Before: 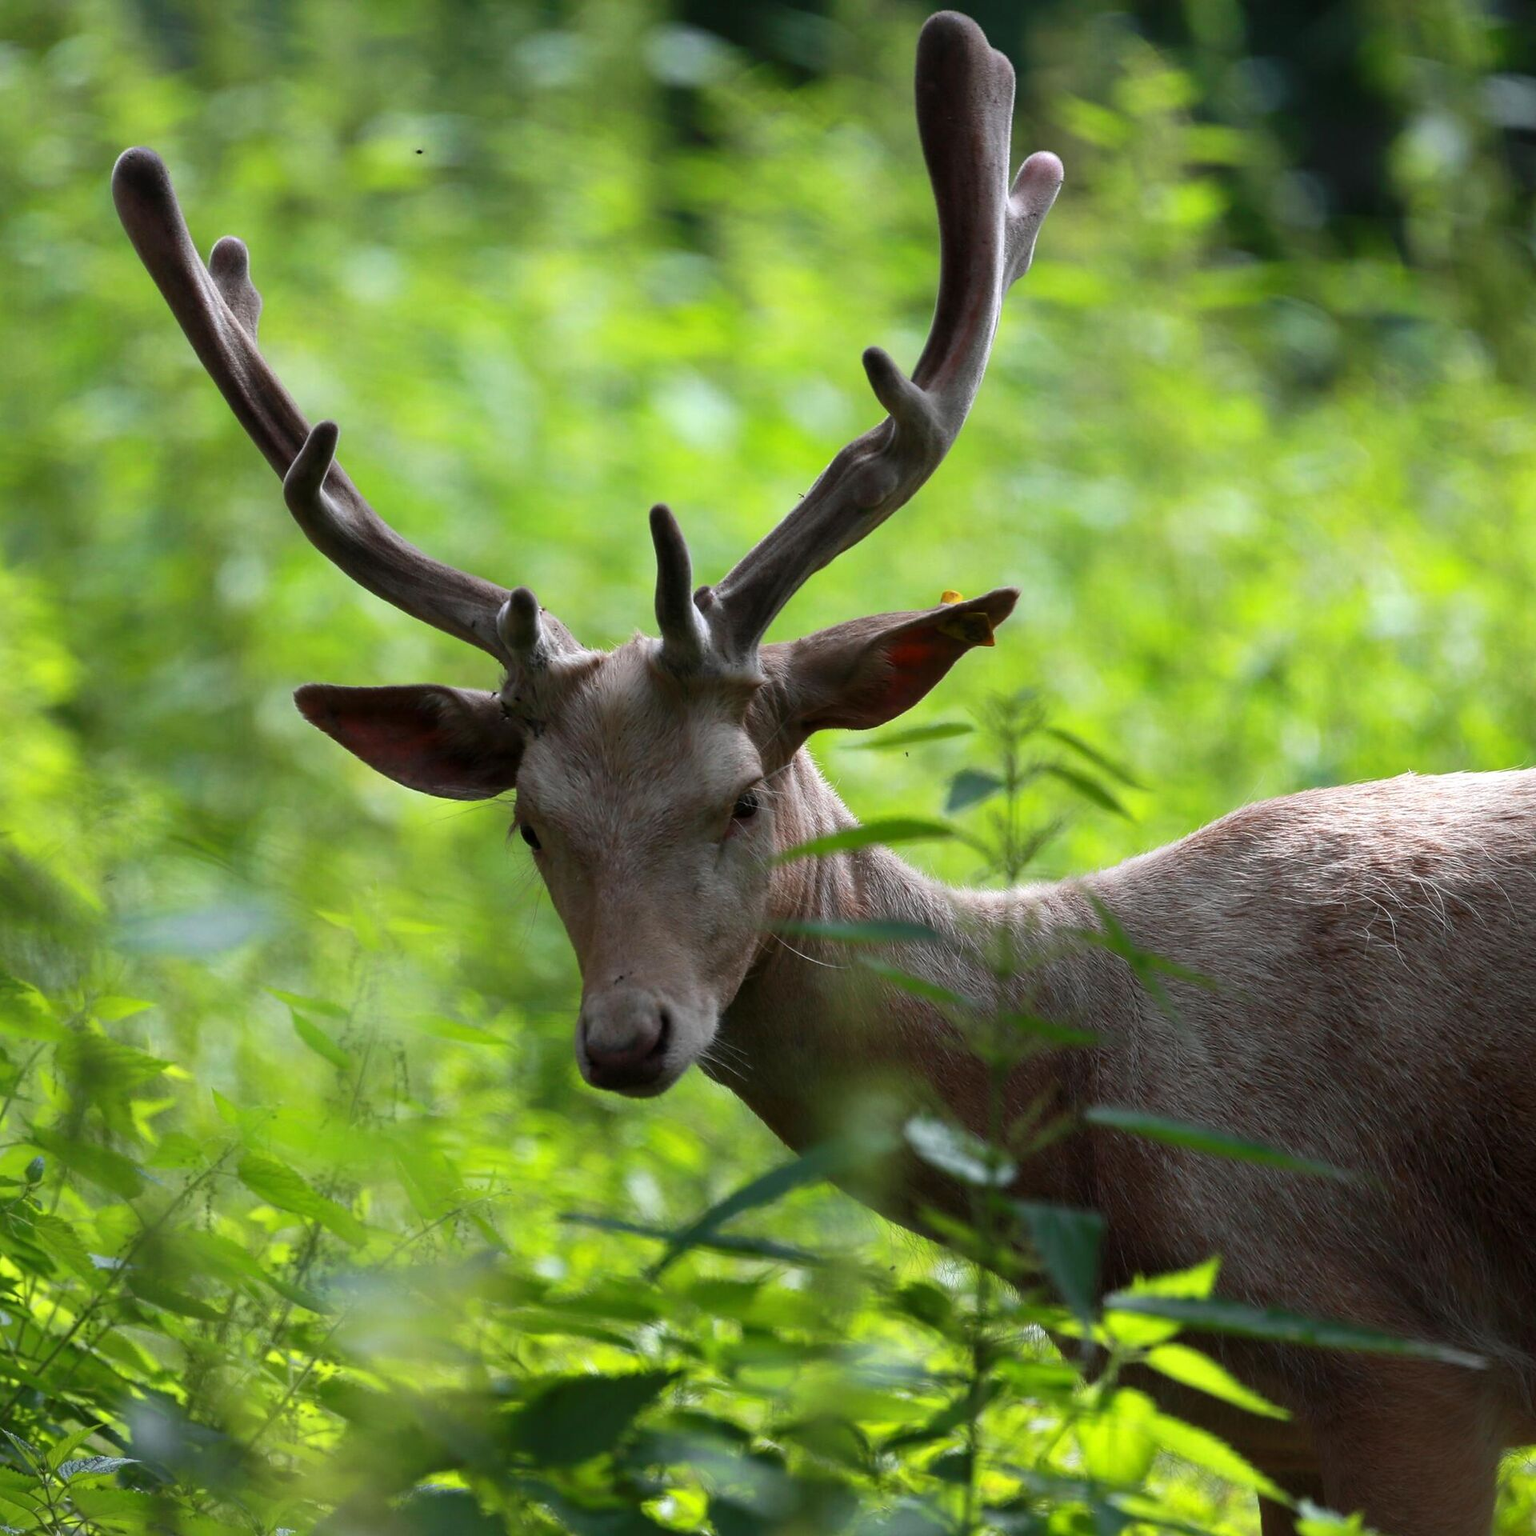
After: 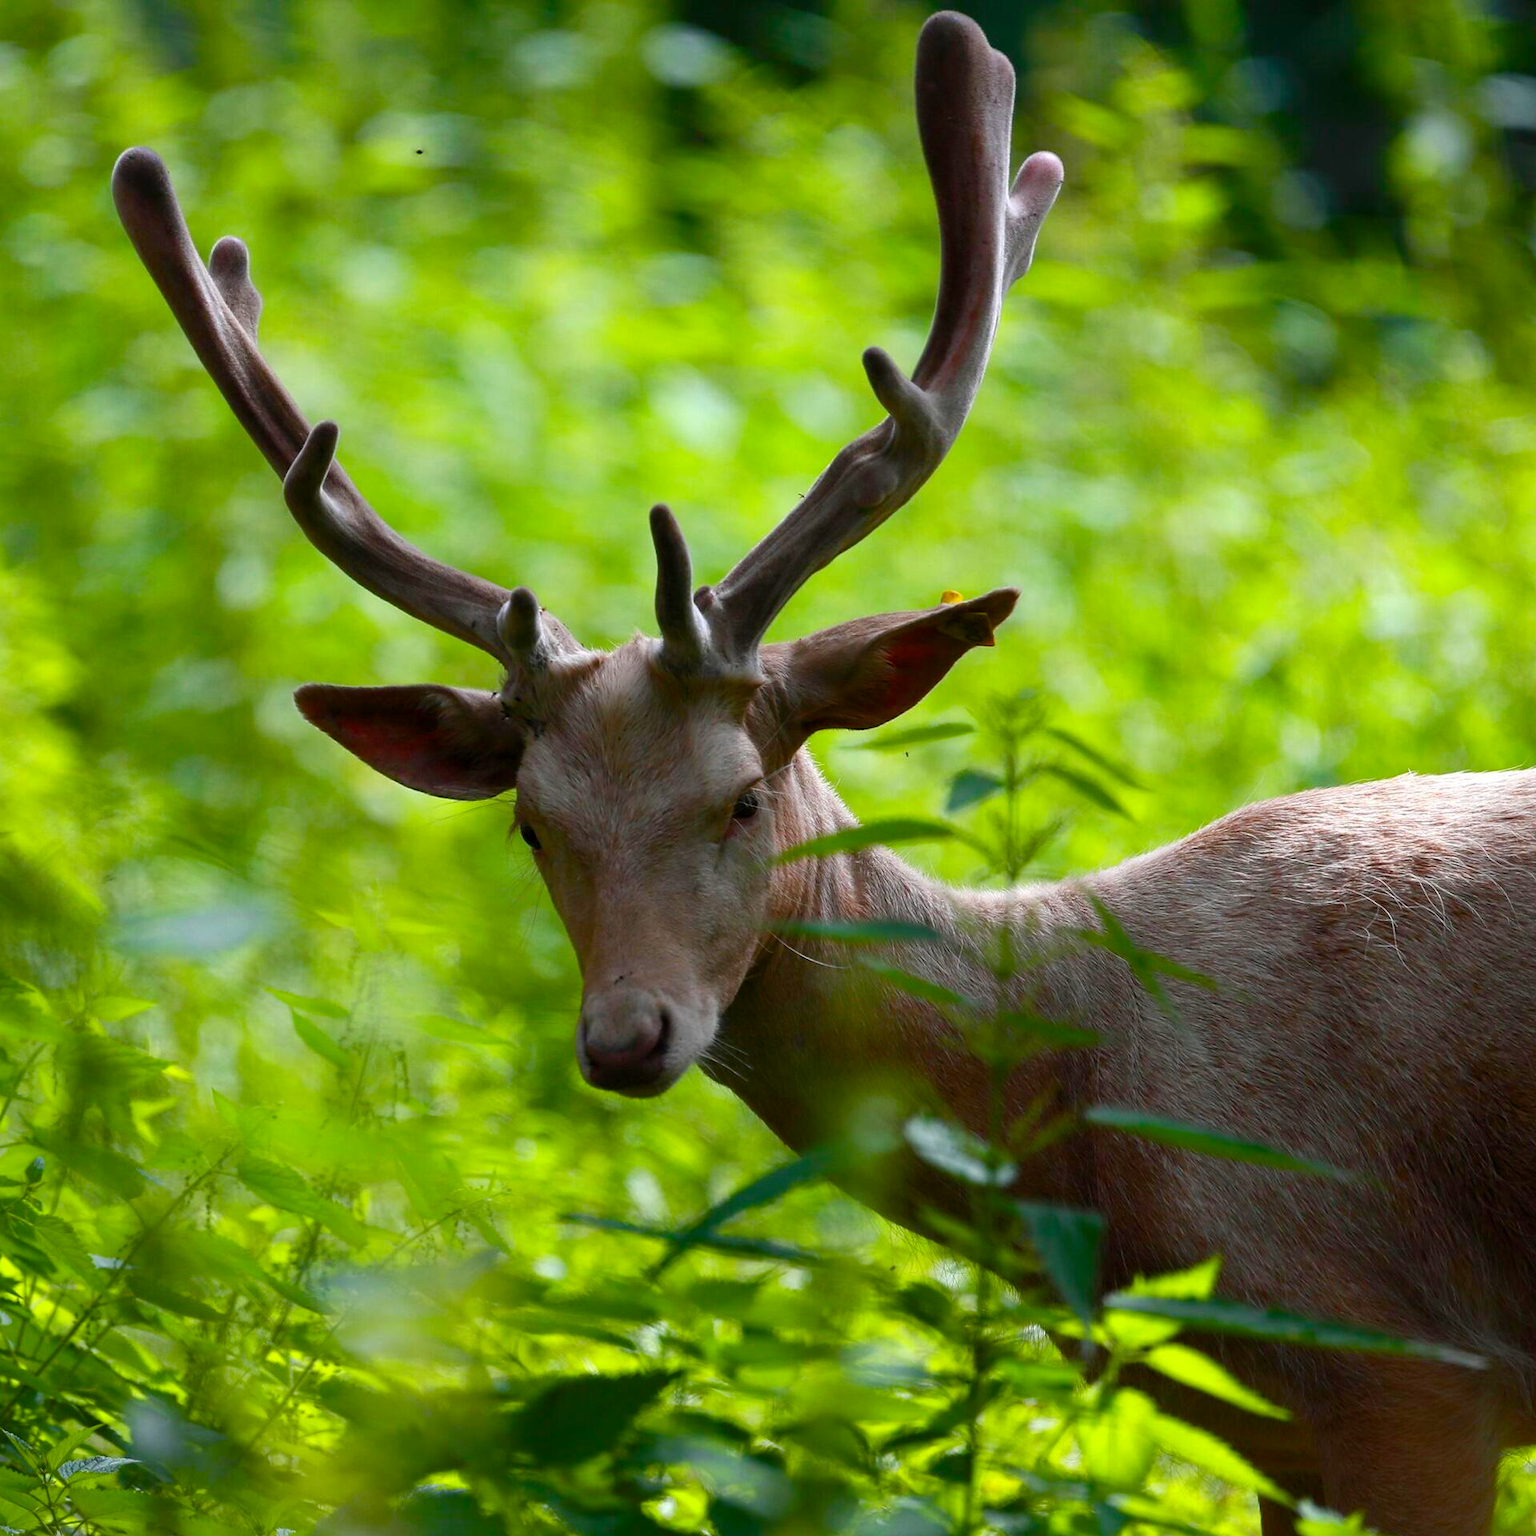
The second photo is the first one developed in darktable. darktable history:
color balance rgb: shadows lift › hue 86.89°, perceptual saturation grading › global saturation 0.856%, perceptual saturation grading › mid-tones 6.156%, perceptual saturation grading › shadows 71.572%, global vibrance 20%
